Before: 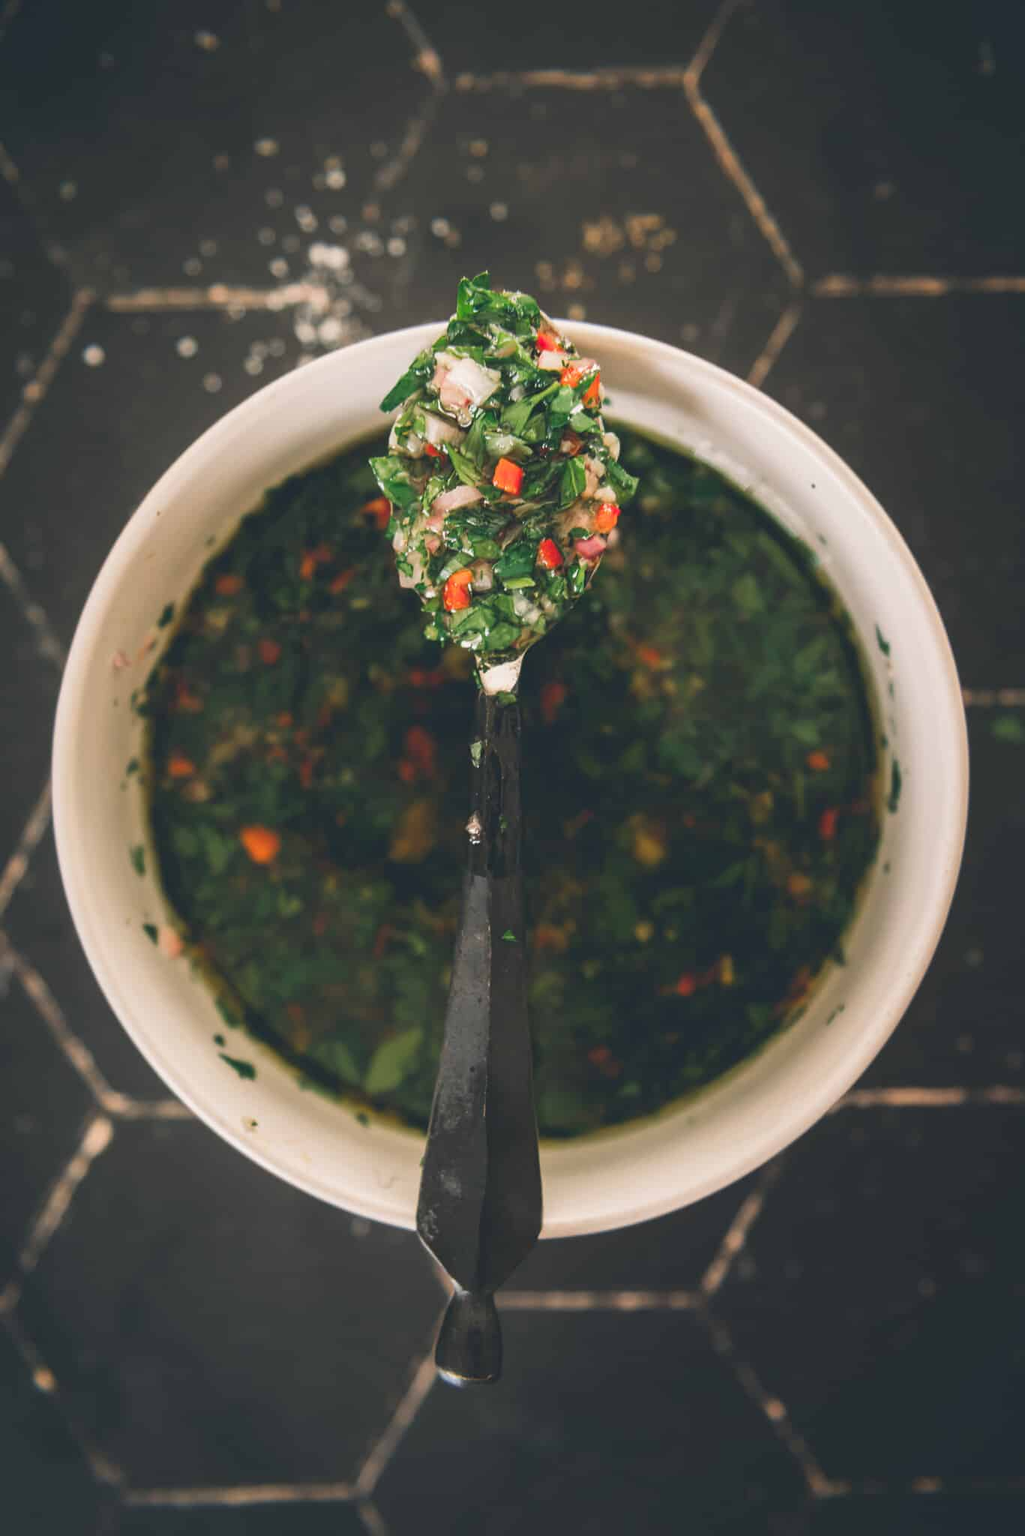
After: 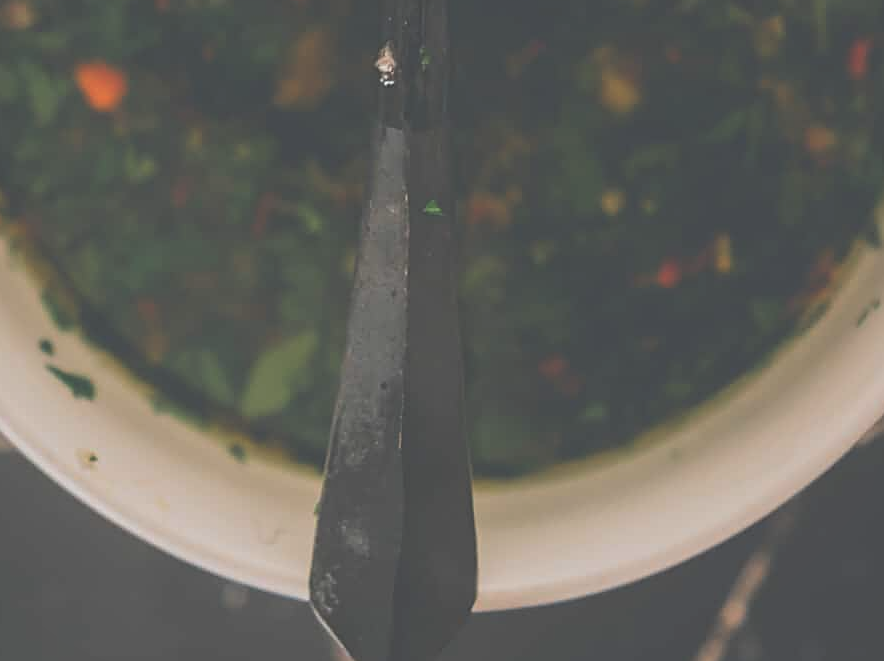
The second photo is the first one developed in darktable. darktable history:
exposure: black level correction -0.037, exposure -0.497 EV, compensate highlight preservation false
shadows and highlights: shadows -20.4, white point adjustment -1.95, highlights -35.17
contrast brightness saturation: brightness 0.128
crop: left 18.058%, top 50.798%, right 17.235%, bottom 16.912%
sharpen: on, module defaults
